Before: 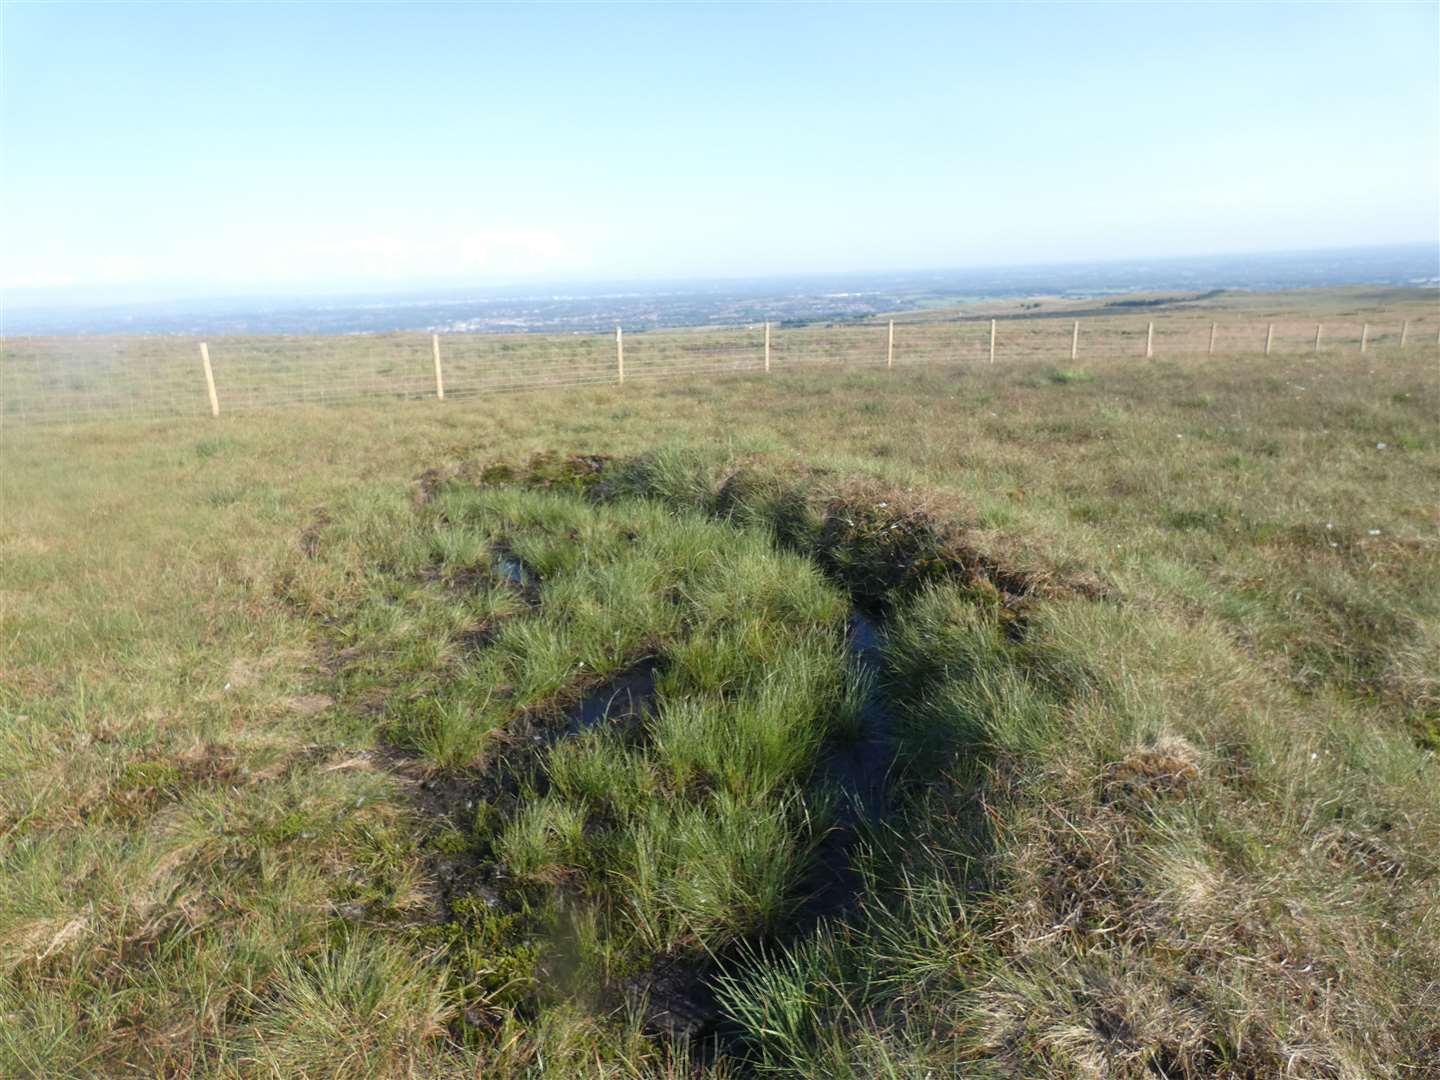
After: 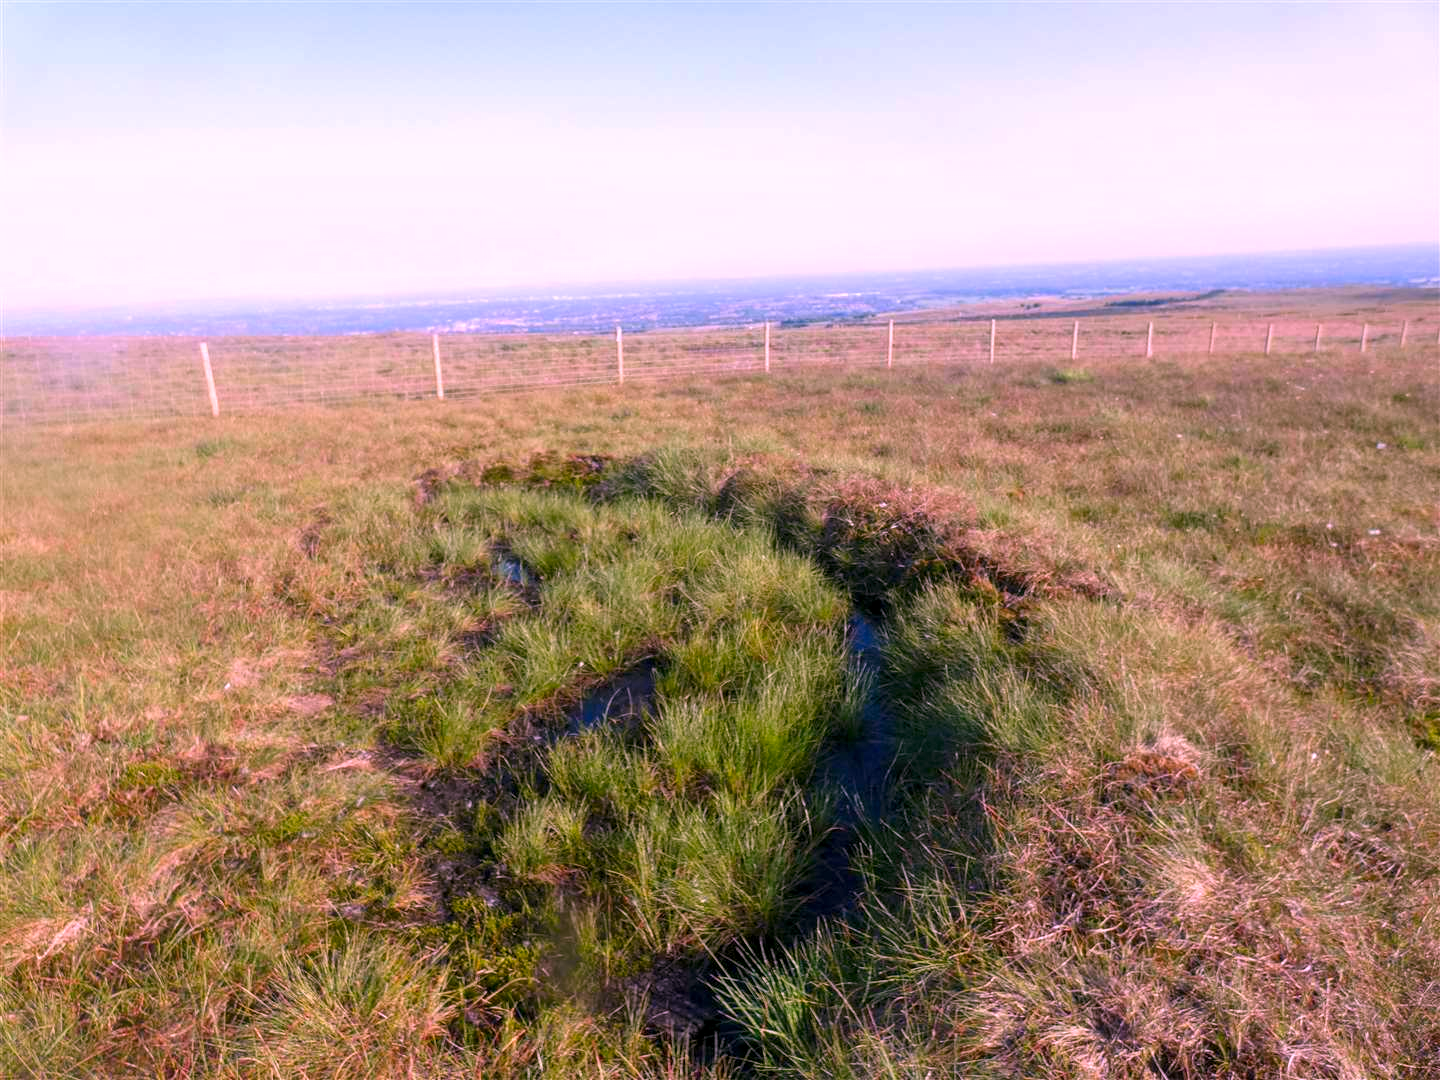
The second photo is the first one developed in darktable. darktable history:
color correction: highlights a* 19.12, highlights b* -11.87, saturation 1.67
local contrast: on, module defaults
